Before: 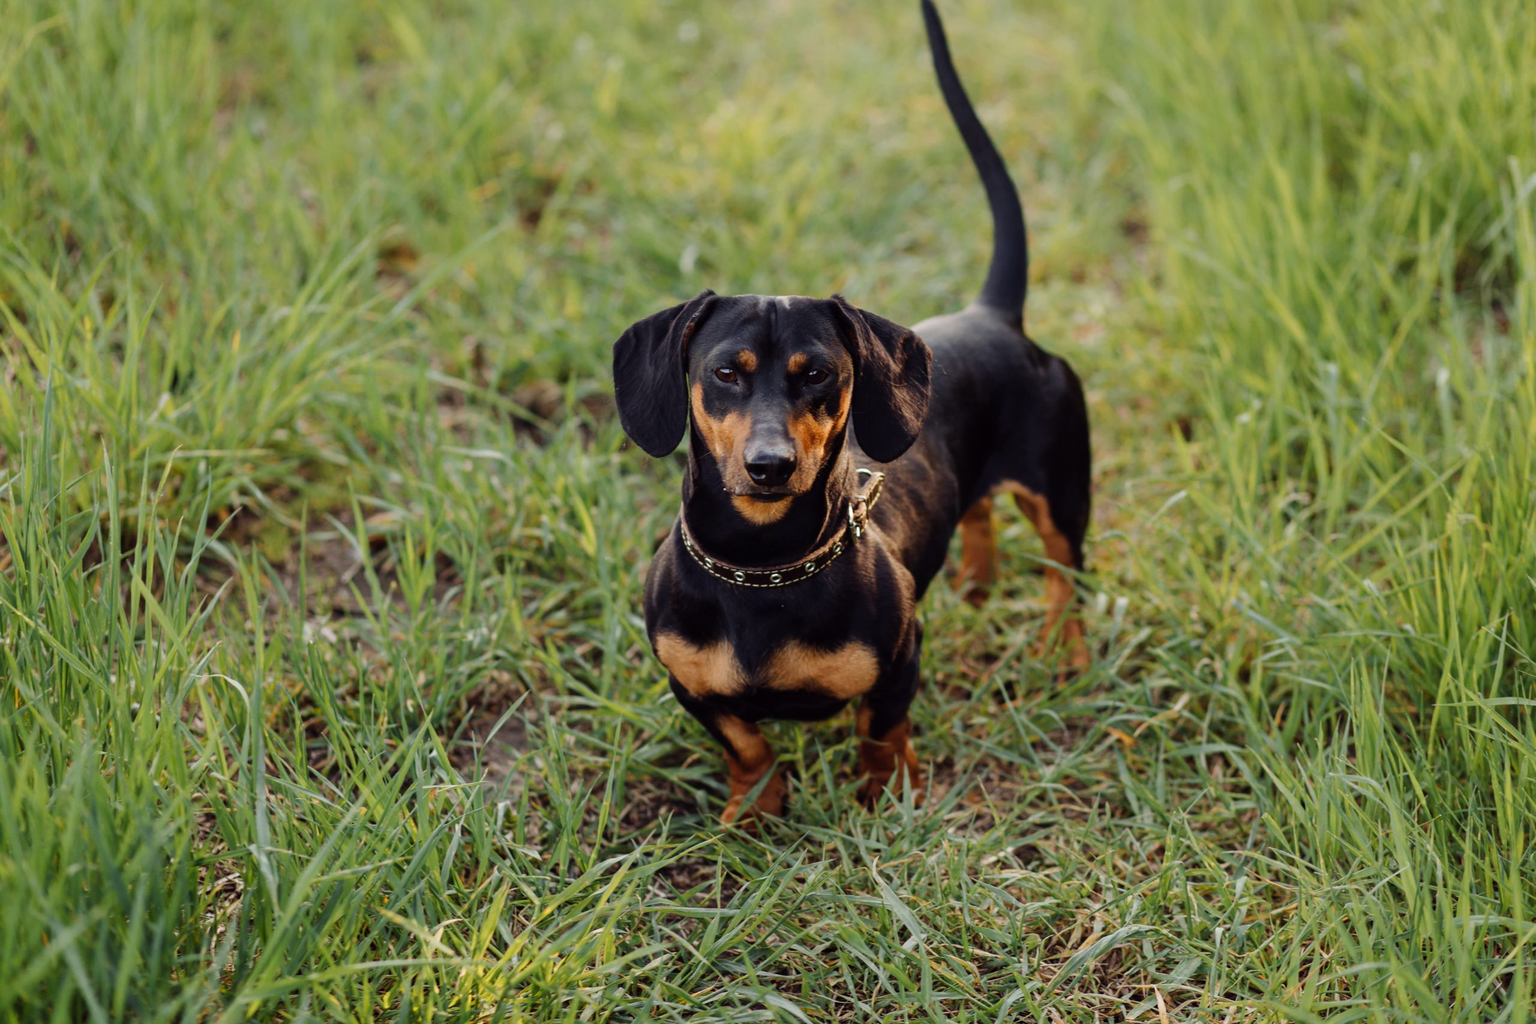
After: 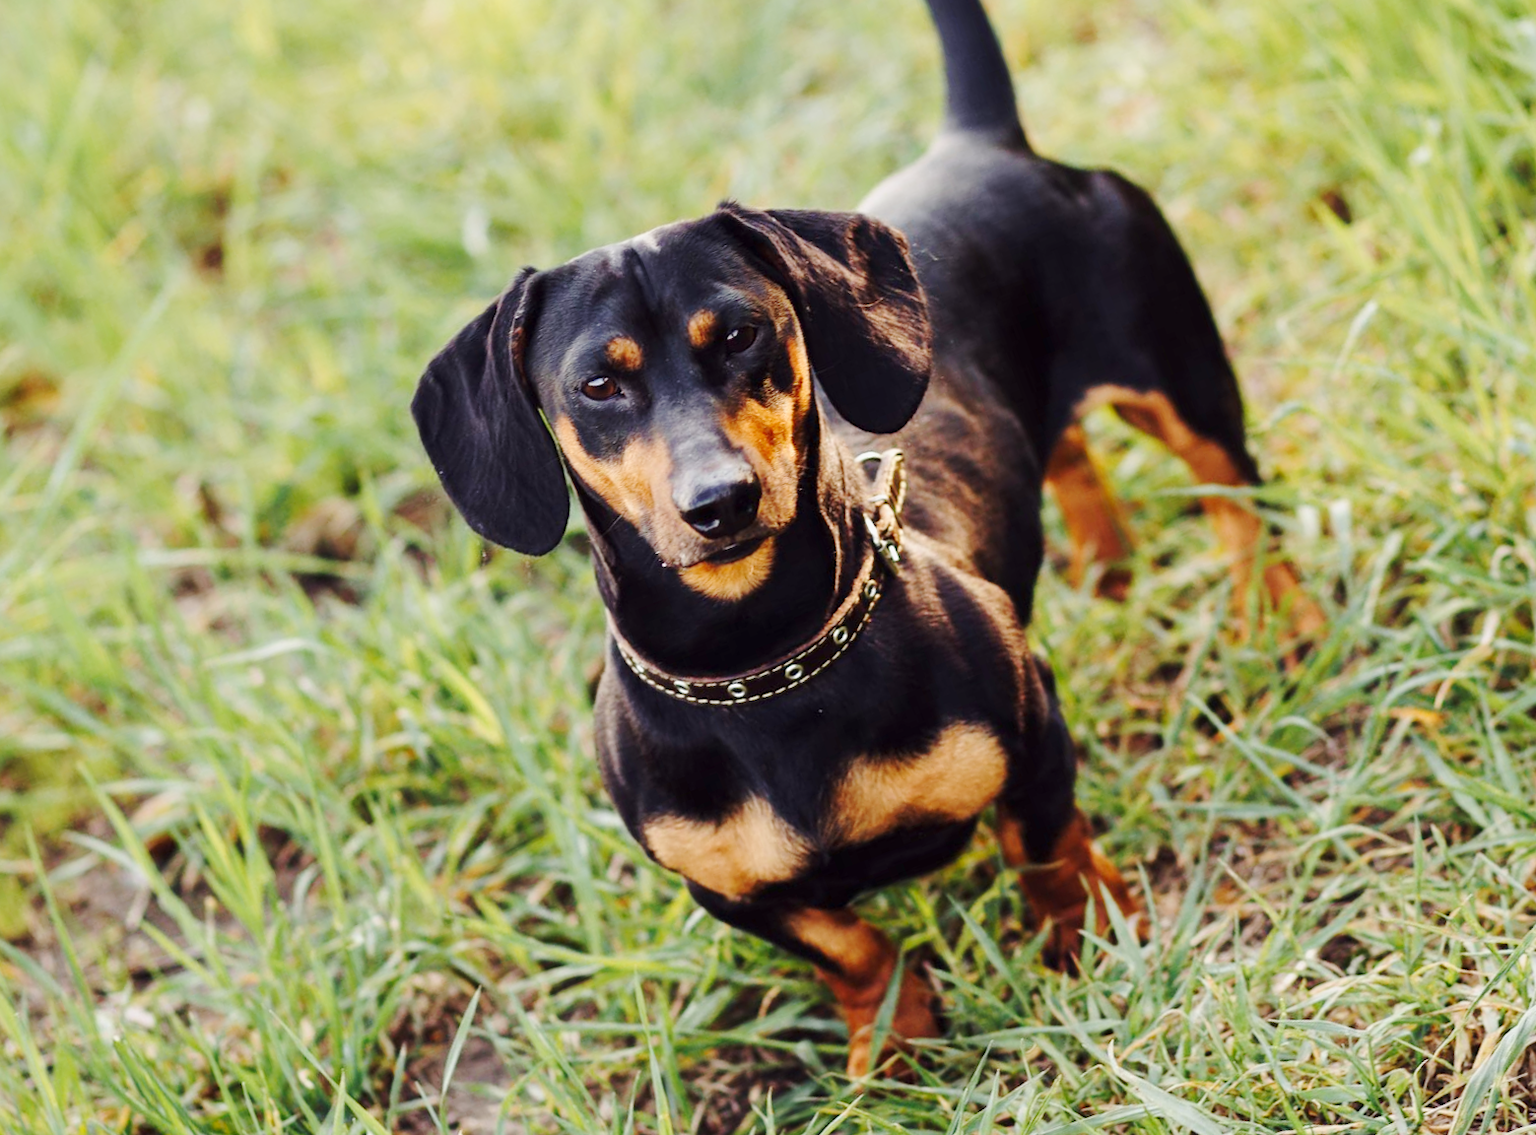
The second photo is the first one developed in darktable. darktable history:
crop and rotate: angle 20.59°, left 6.867%, right 3.996%, bottom 1.086%
base curve: curves: ch0 [(0, 0) (0.025, 0.046) (0.112, 0.277) (0.467, 0.74) (0.814, 0.929) (1, 0.942)], preserve colors none
